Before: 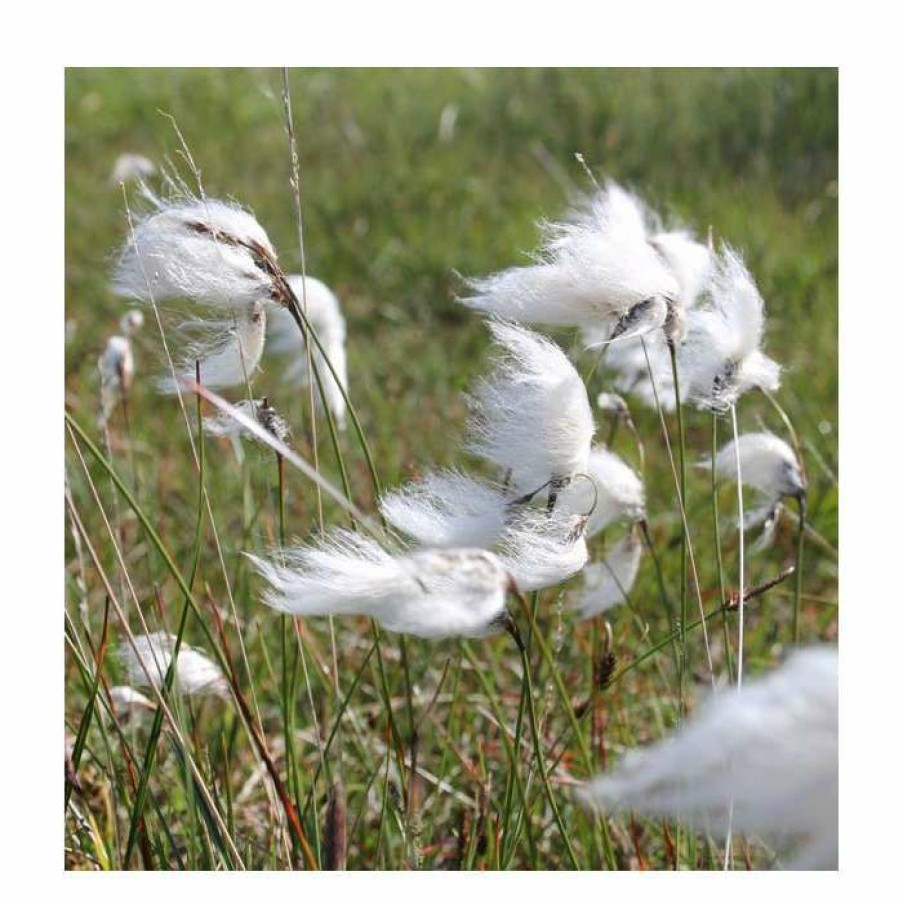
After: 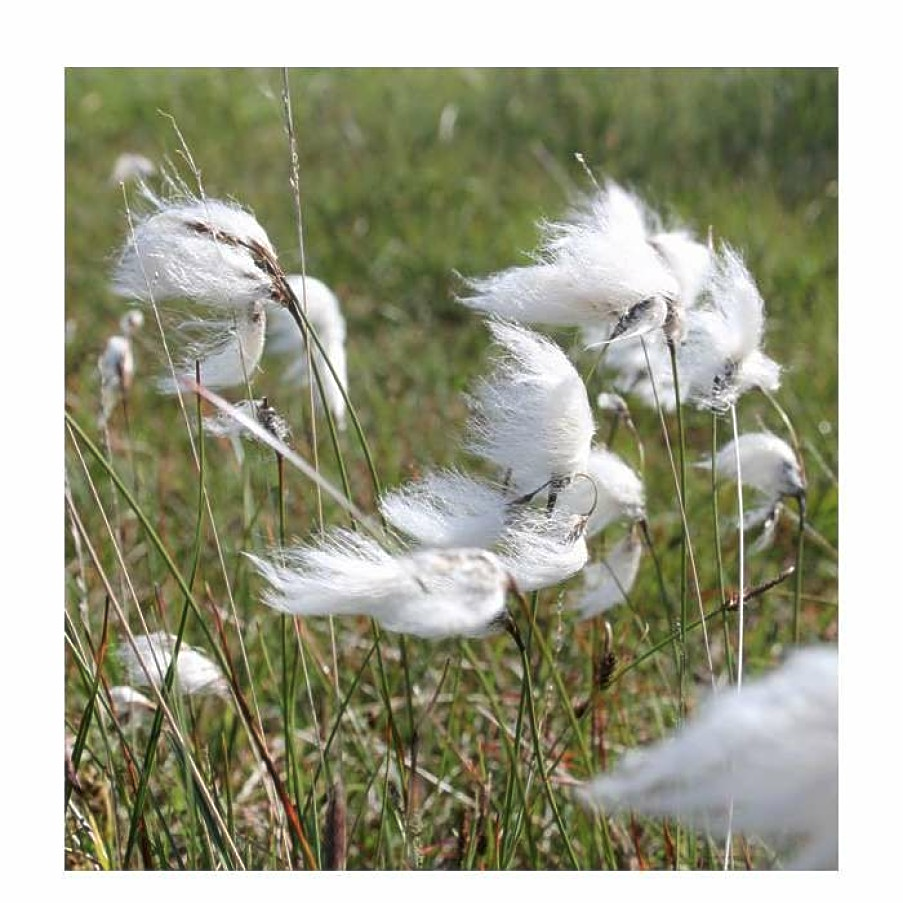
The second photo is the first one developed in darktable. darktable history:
sharpen: on, module defaults
soften: size 10%, saturation 50%, brightness 0.2 EV, mix 10%
